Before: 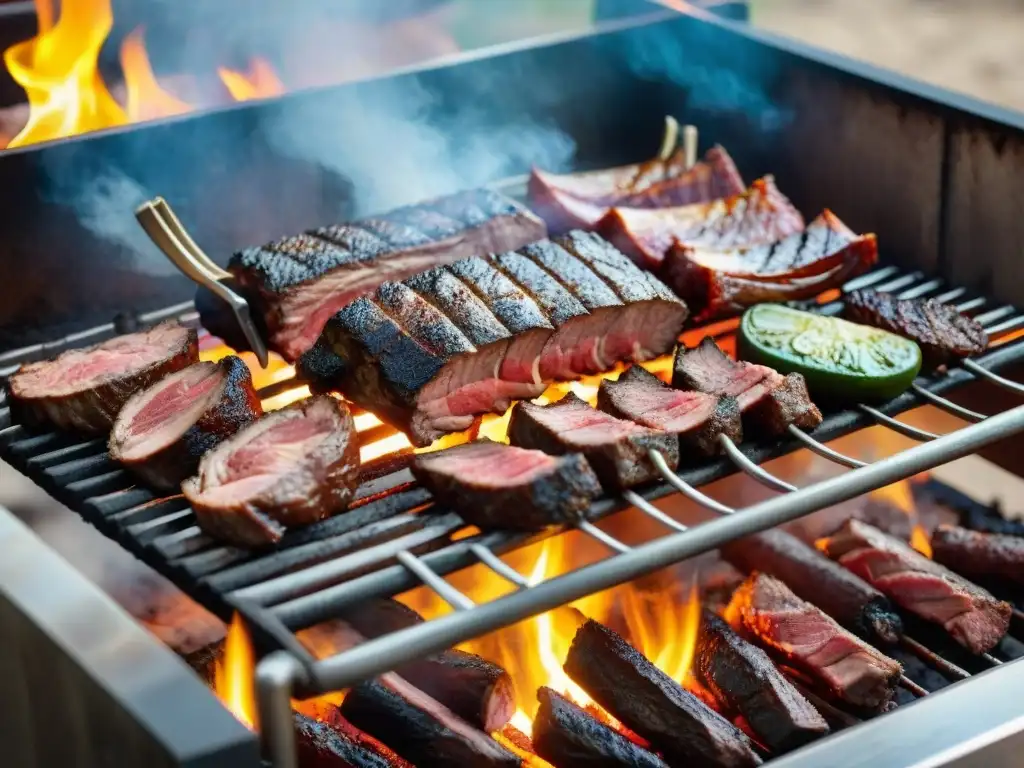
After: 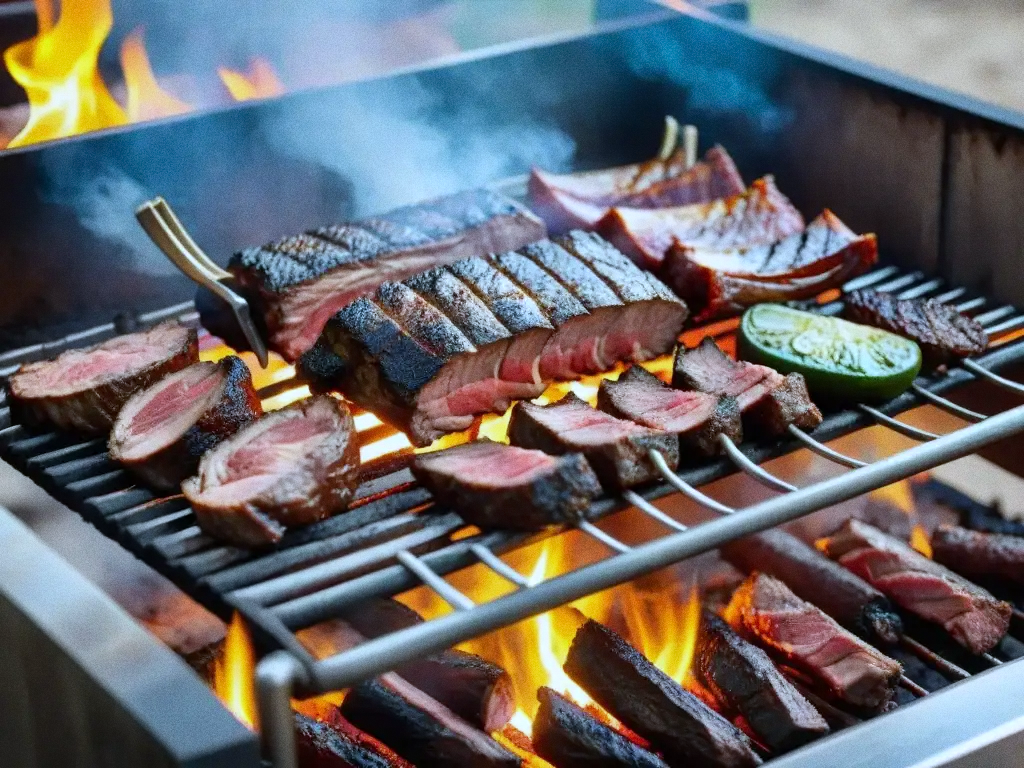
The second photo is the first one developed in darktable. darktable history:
white balance: red 0.924, blue 1.095
grain: coarseness 3.21 ISO
